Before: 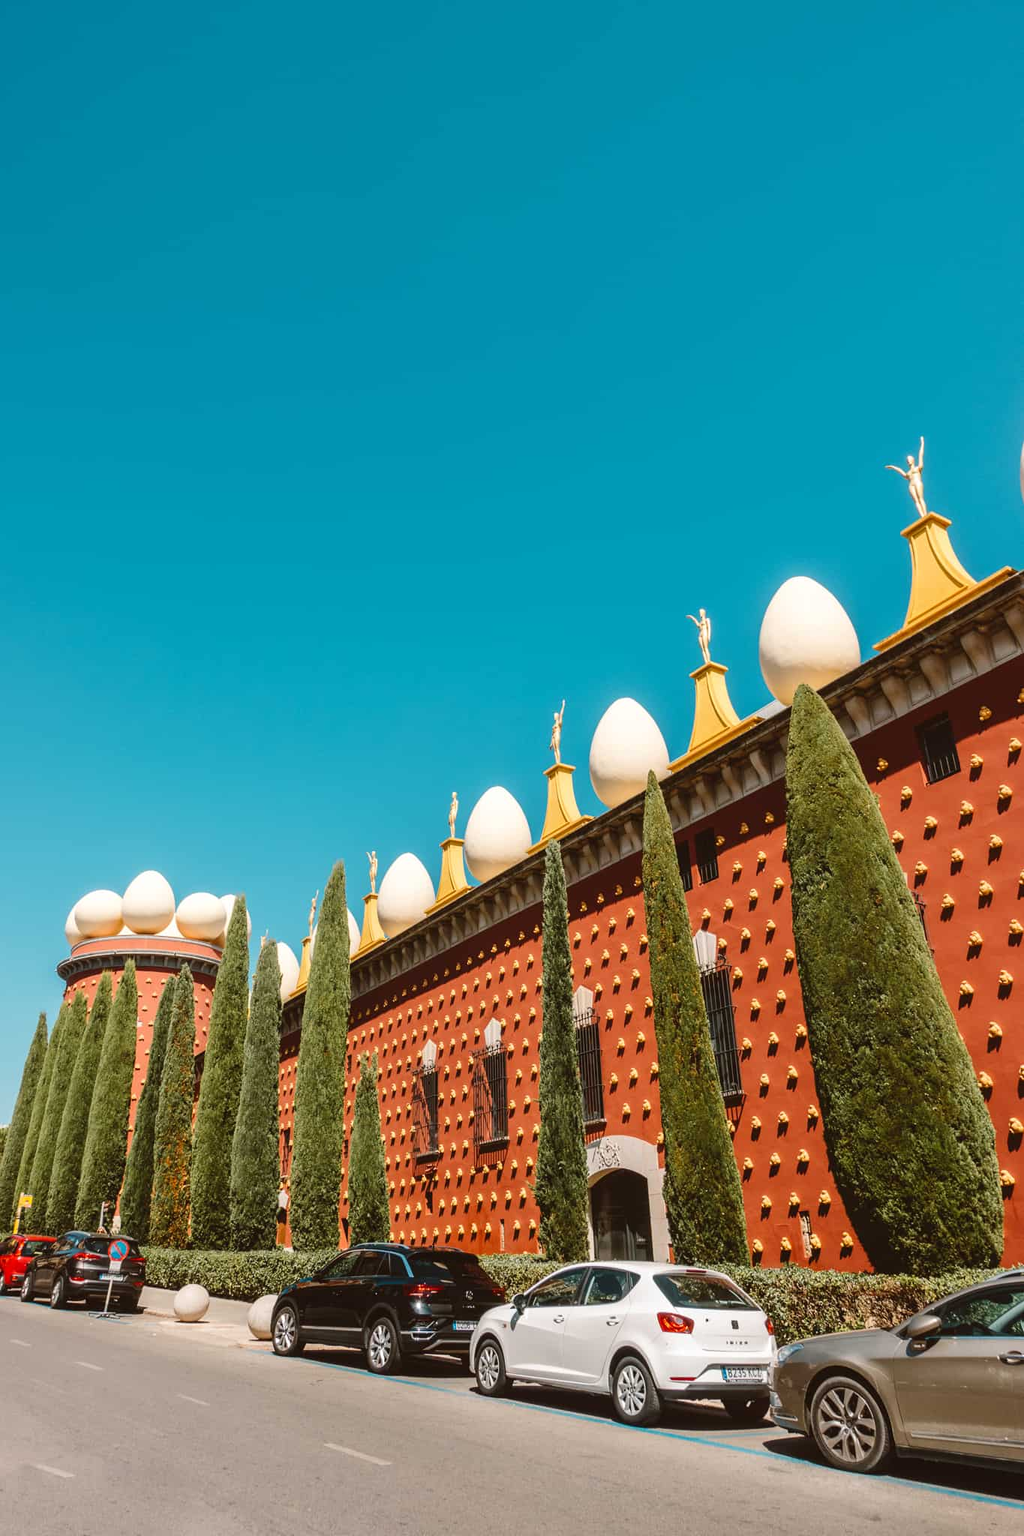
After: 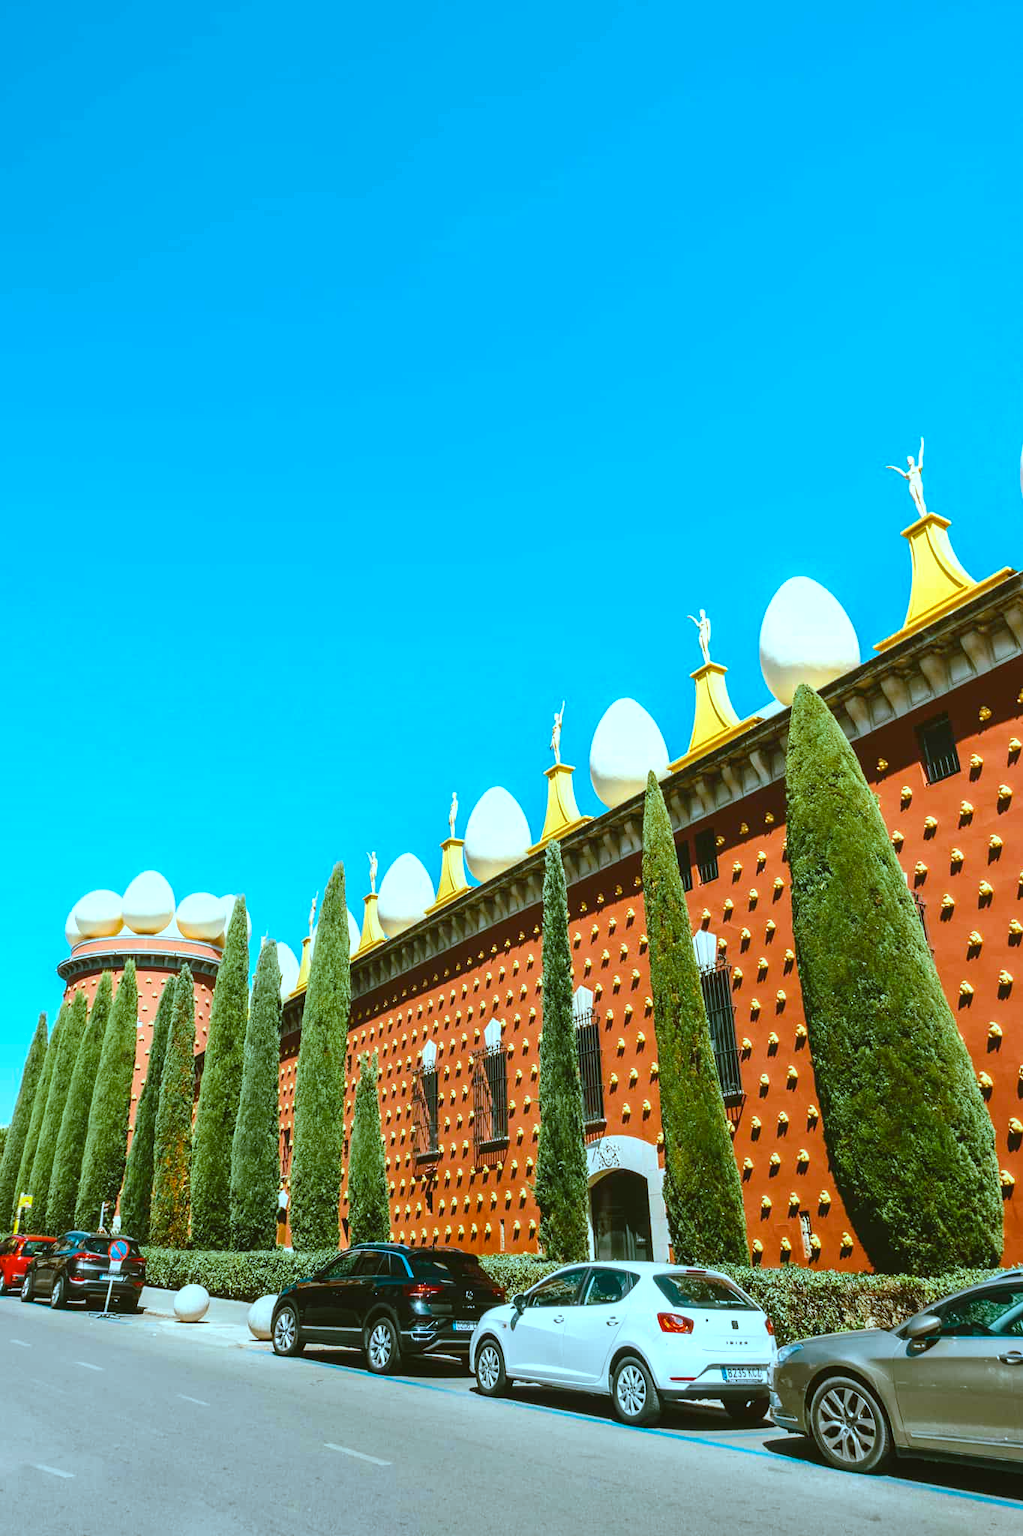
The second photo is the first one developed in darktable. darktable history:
graduated density: rotation -180°, offset 27.42
color balance rgb: shadows lift › chroma 11.71%, shadows lift › hue 133.46°, highlights gain › chroma 4%, highlights gain › hue 200.2°, perceptual saturation grading › global saturation 18.05%
exposure: exposure 0.648 EV, compensate highlight preservation false
white balance: red 0.926, green 1.003, blue 1.133
